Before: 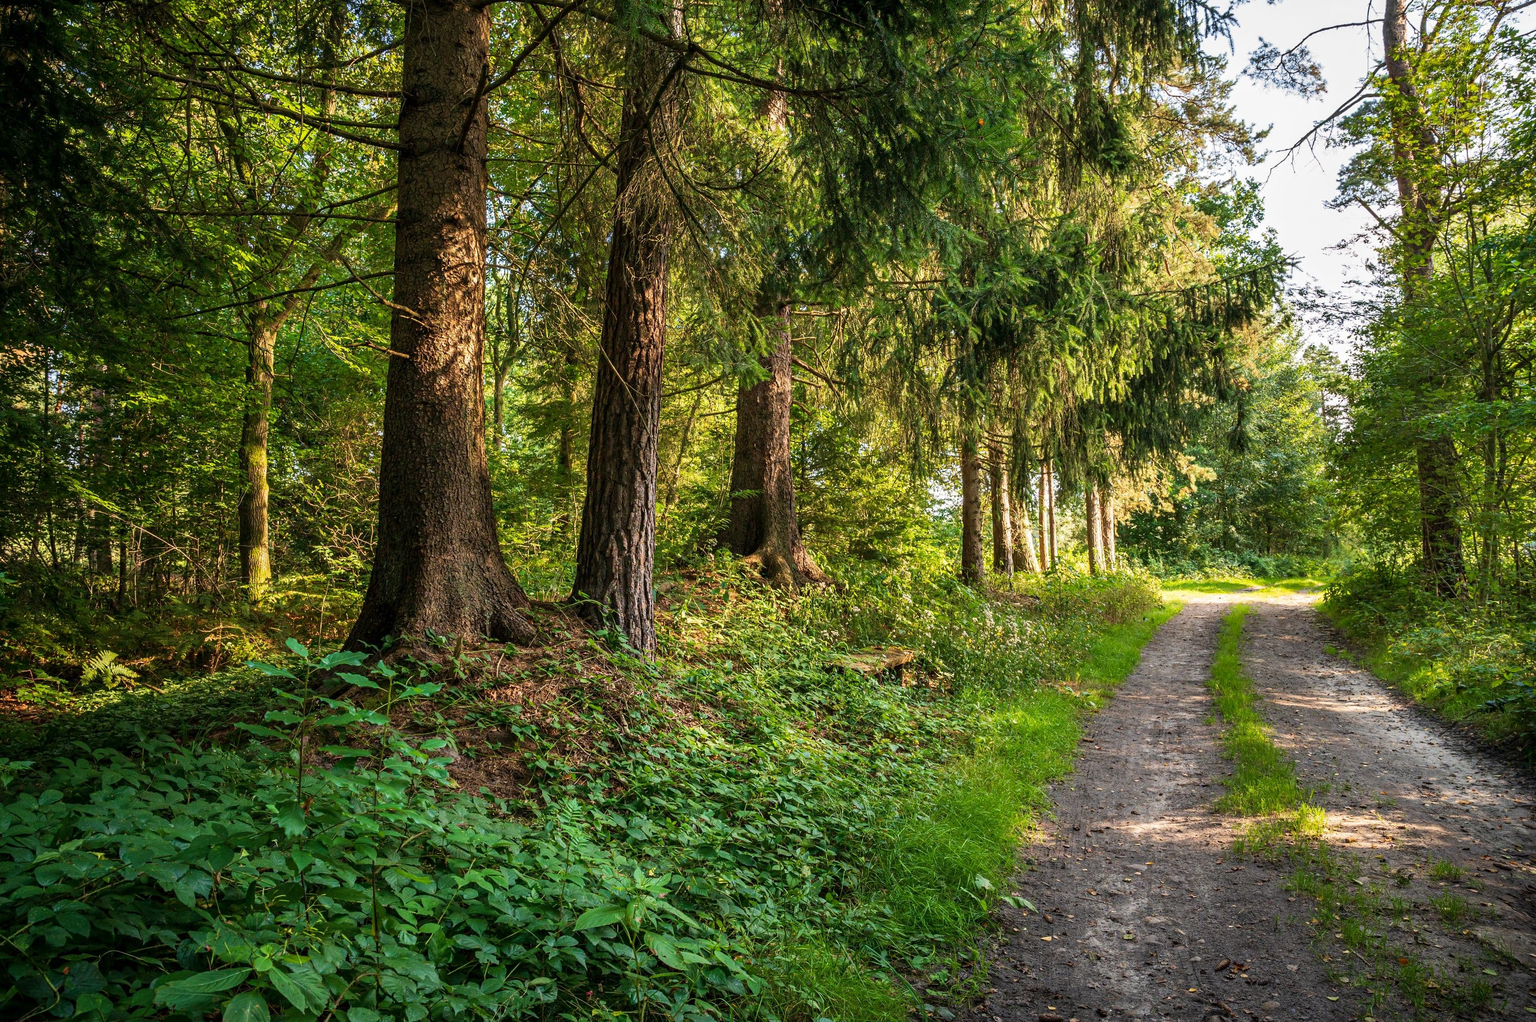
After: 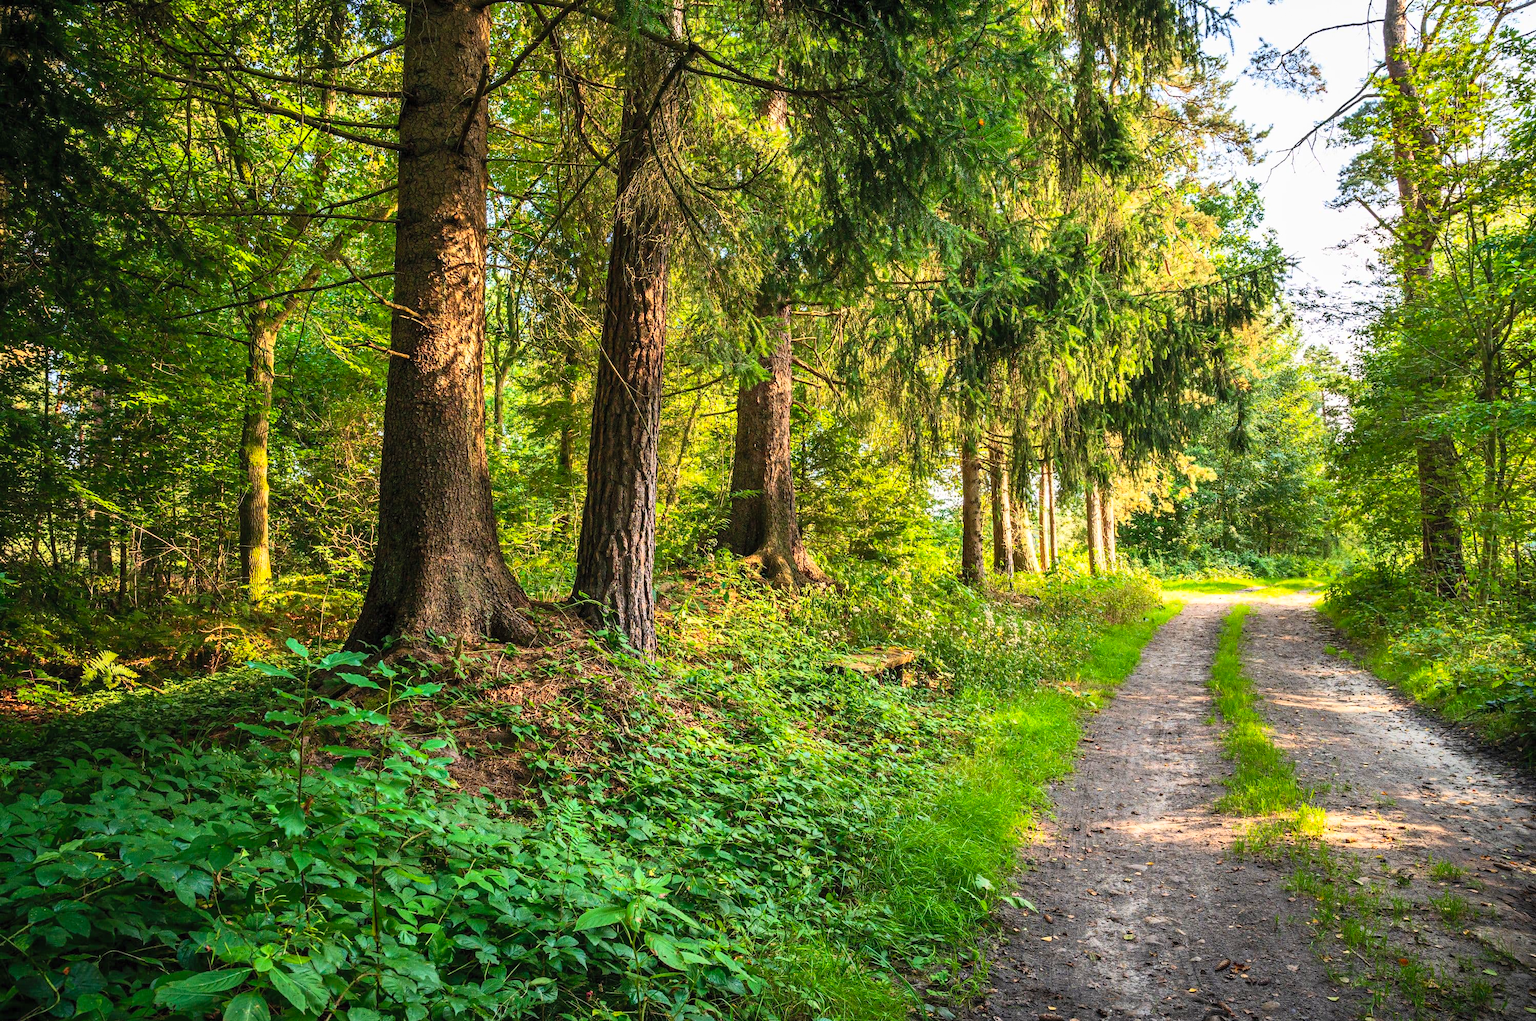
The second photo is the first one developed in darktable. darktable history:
contrast brightness saturation: contrast 0.24, brightness 0.253, saturation 0.37
